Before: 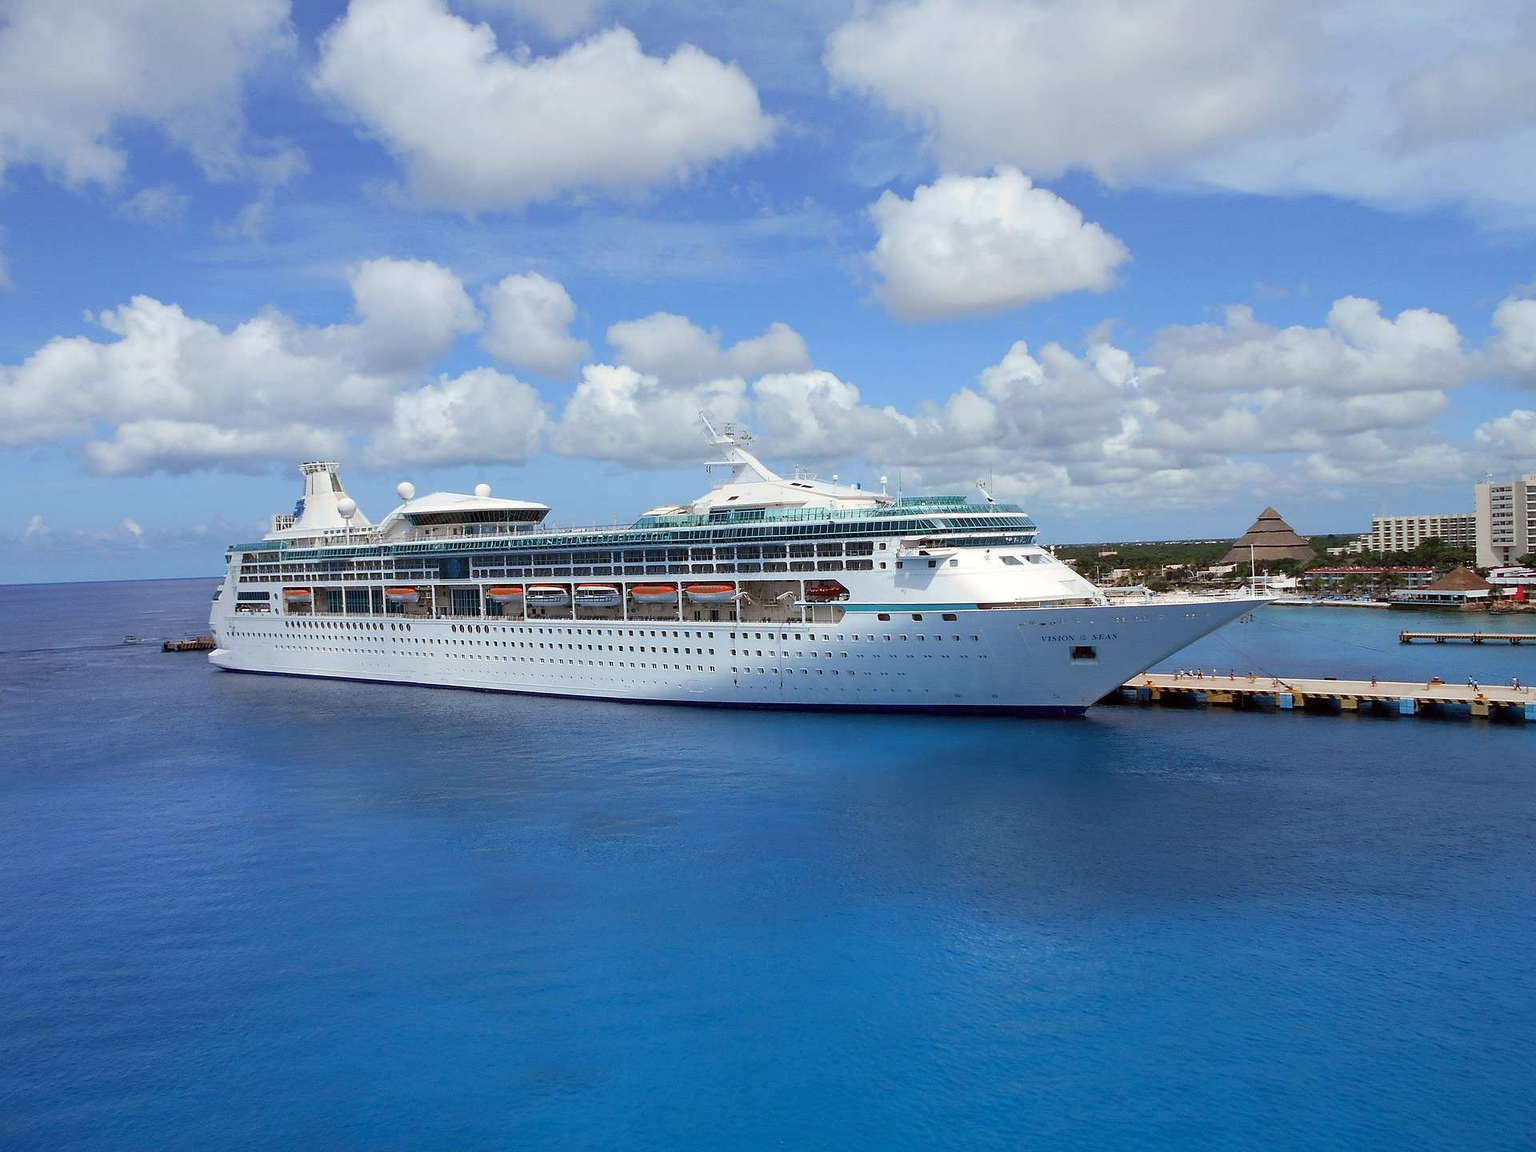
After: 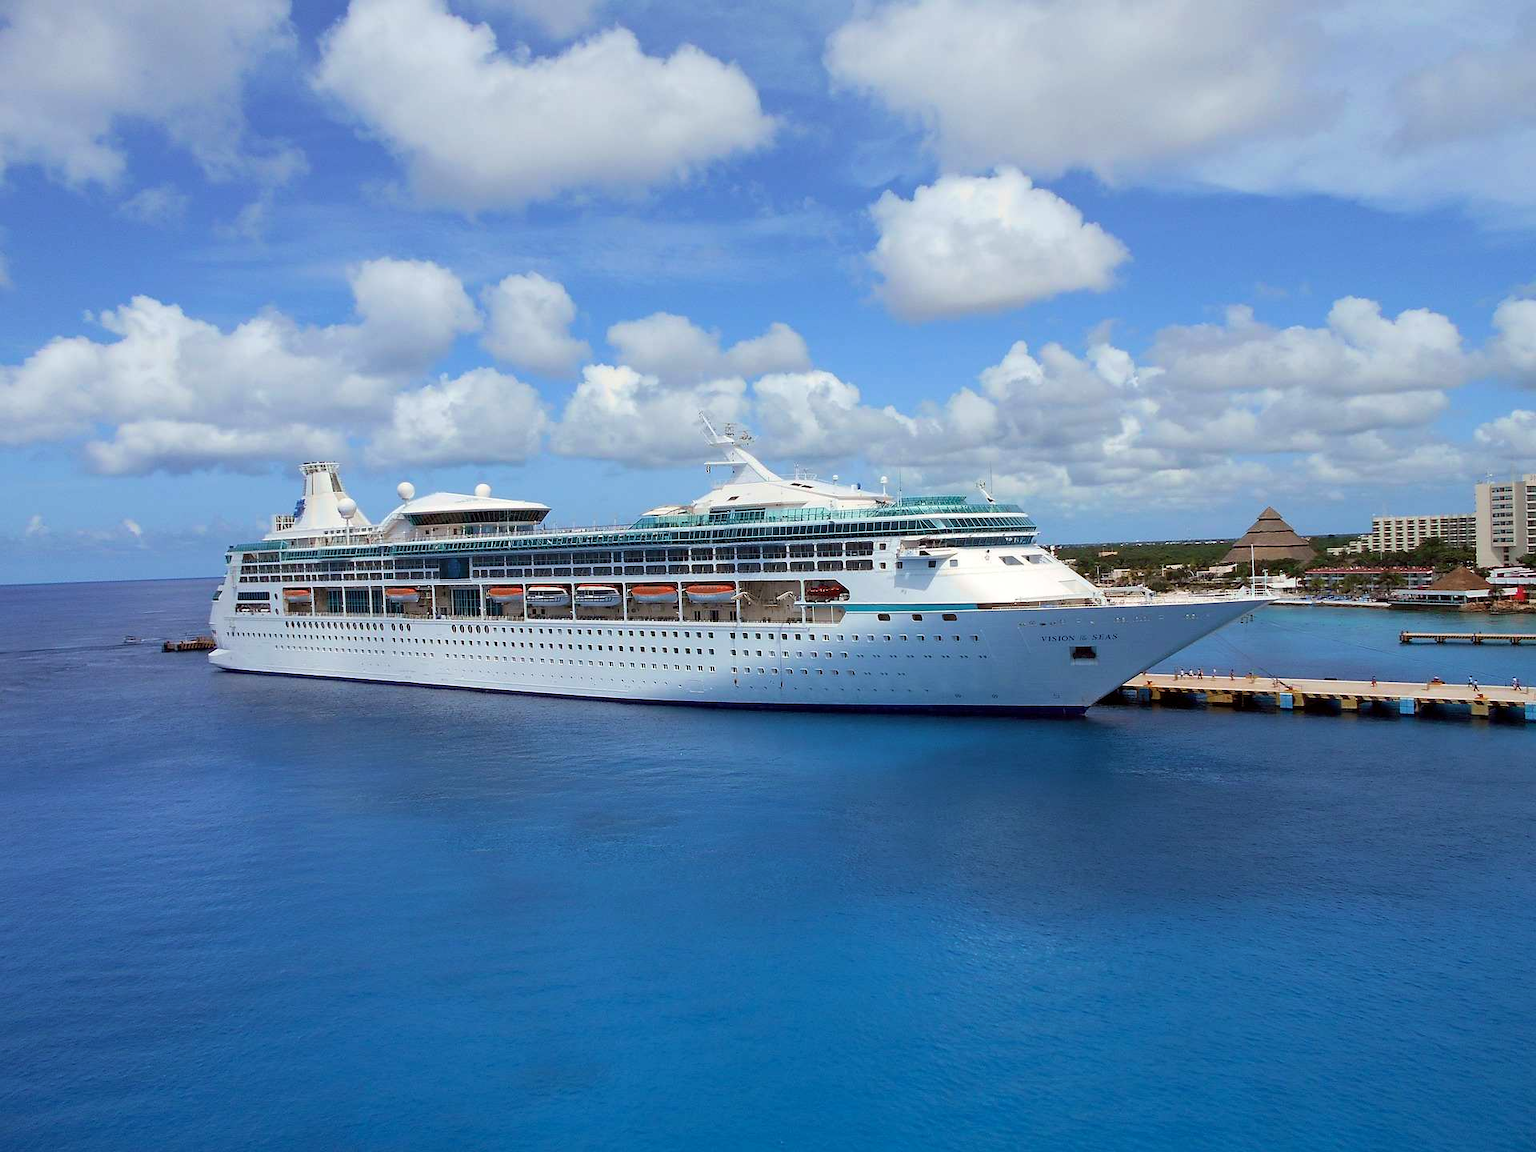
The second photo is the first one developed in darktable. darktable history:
exposure: black level correction 0.001, compensate highlight preservation false
velvia: on, module defaults
